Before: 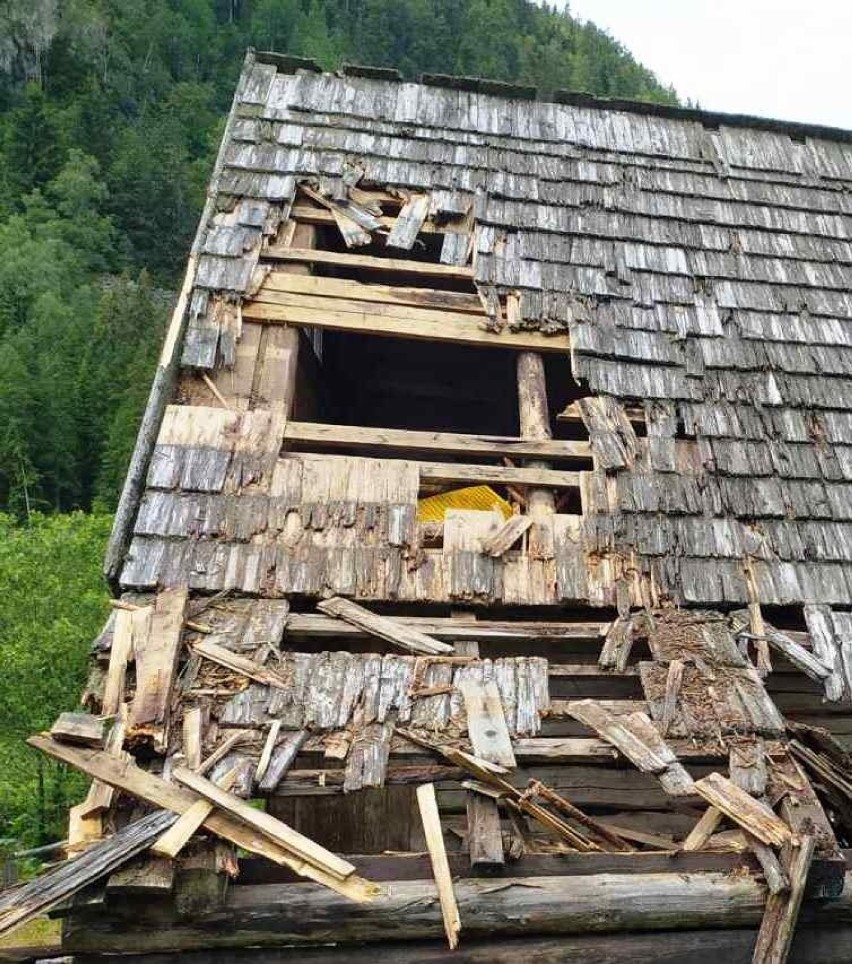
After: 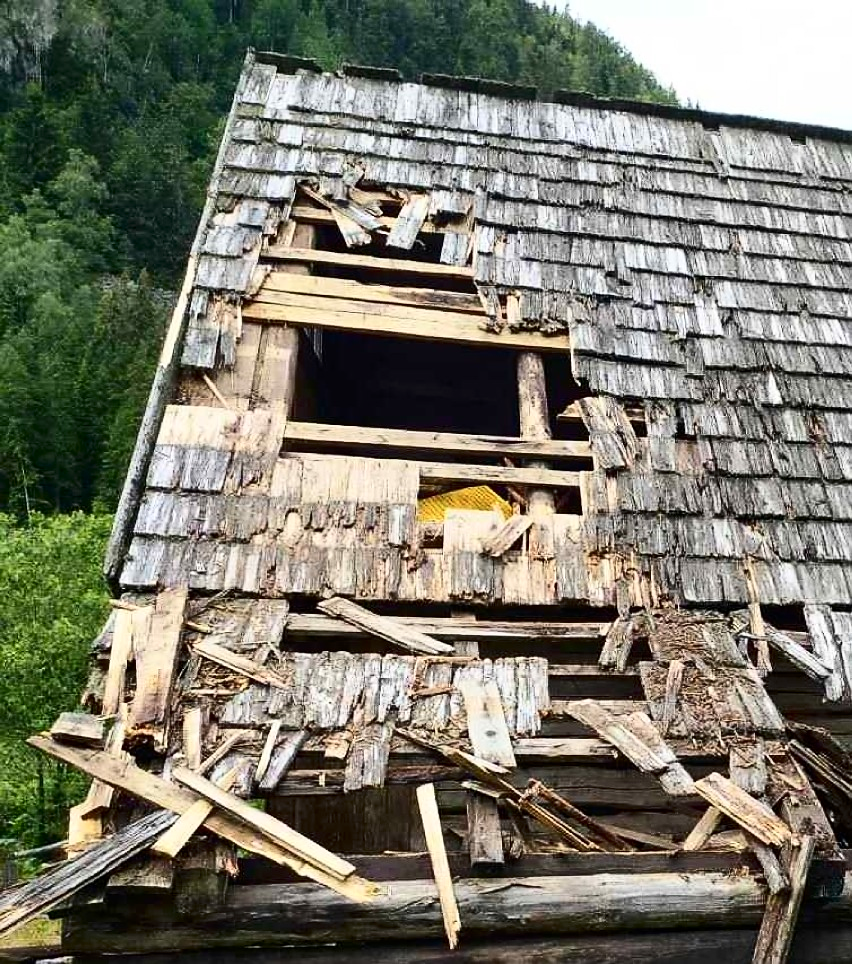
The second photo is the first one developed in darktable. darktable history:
contrast brightness saturation: contrast 0.28
sharpen: radius 1, threshold 1
